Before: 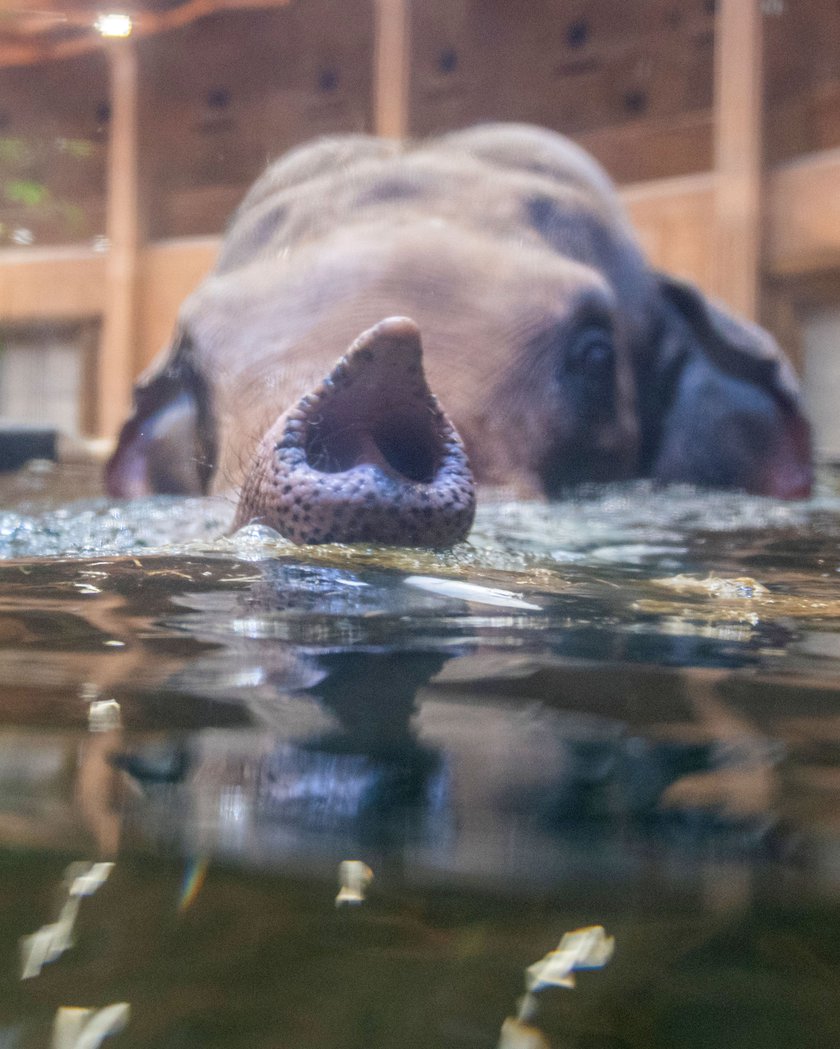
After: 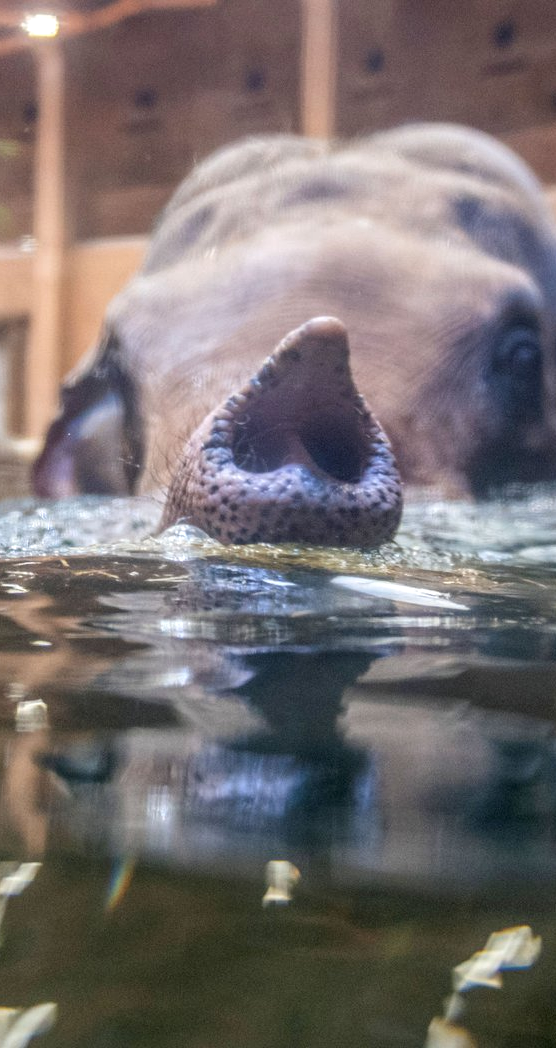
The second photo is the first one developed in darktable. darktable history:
local contrast: on, module defaults
crop and rotate: left 8.694%, right 25.018%
